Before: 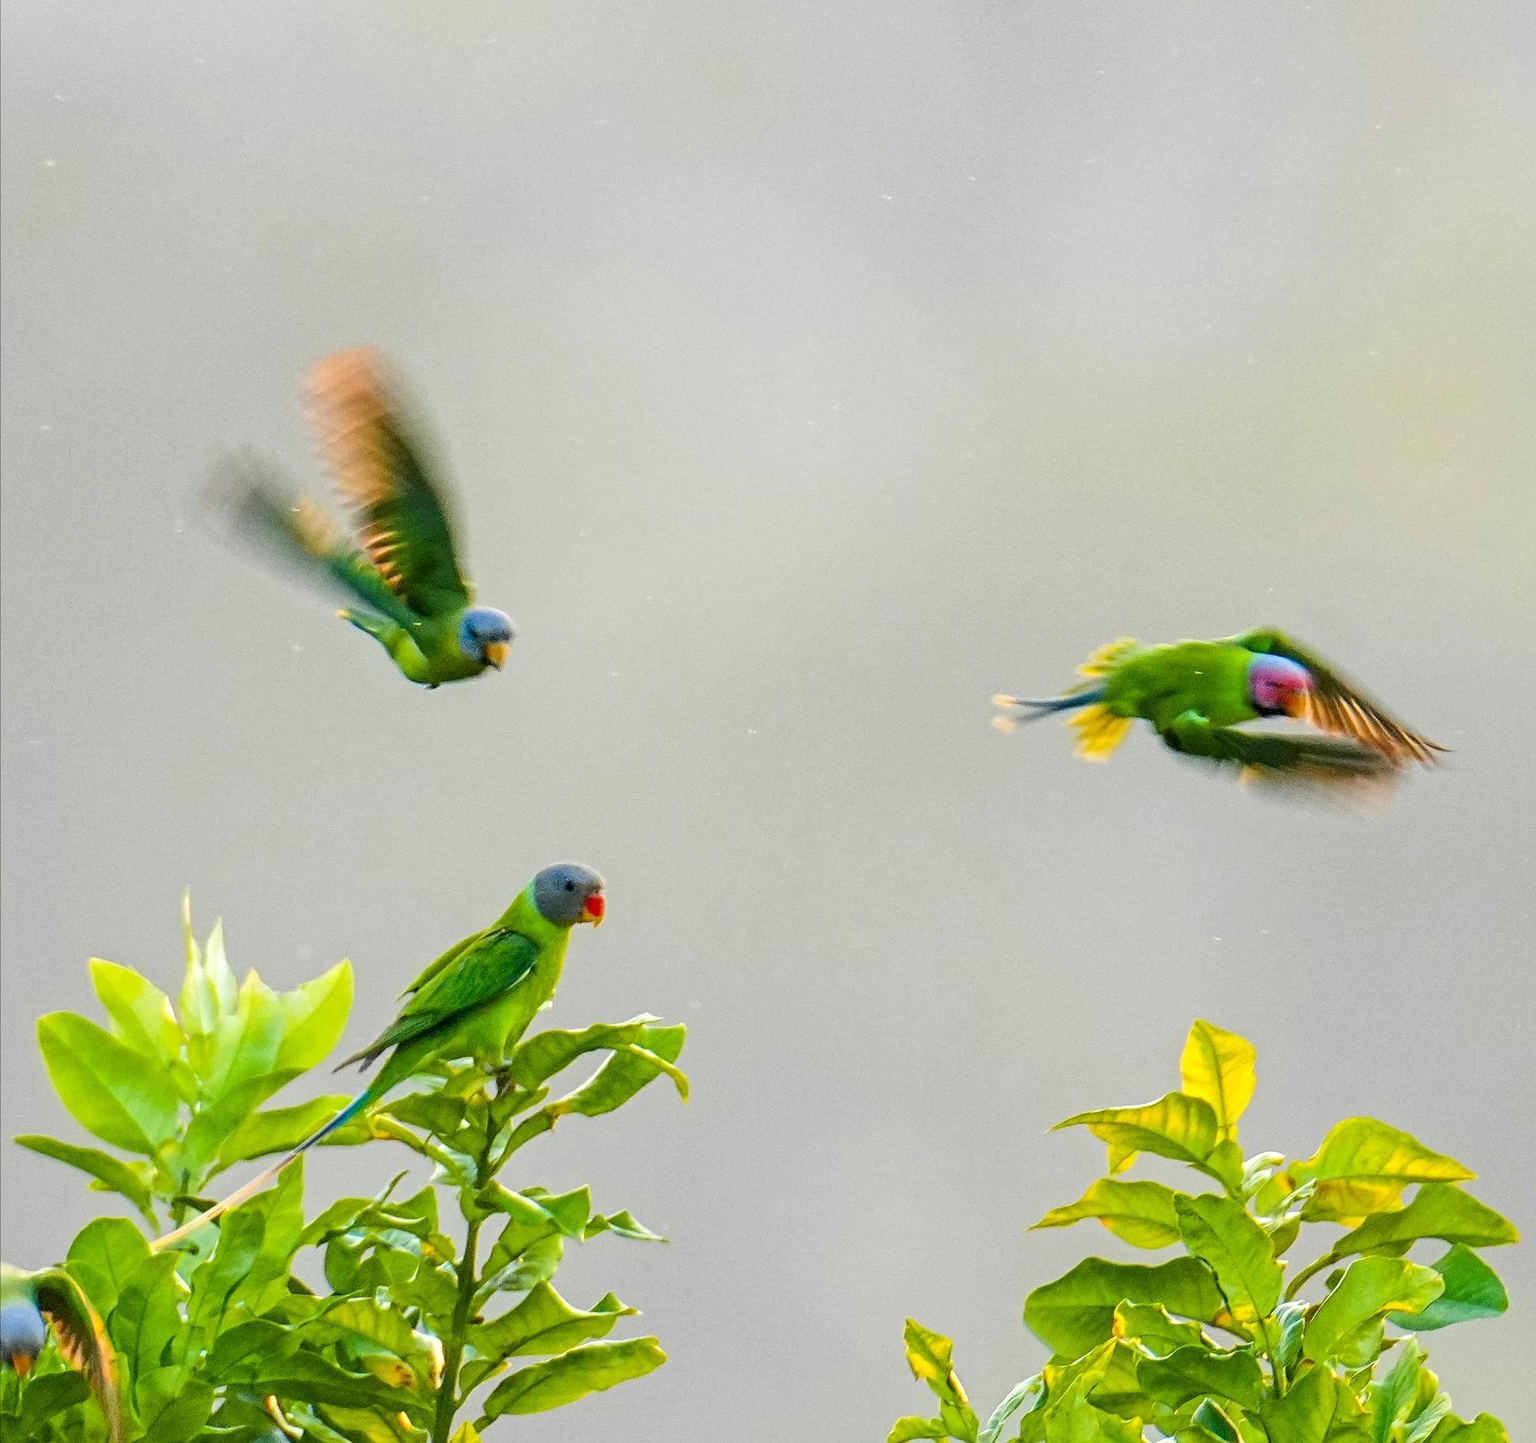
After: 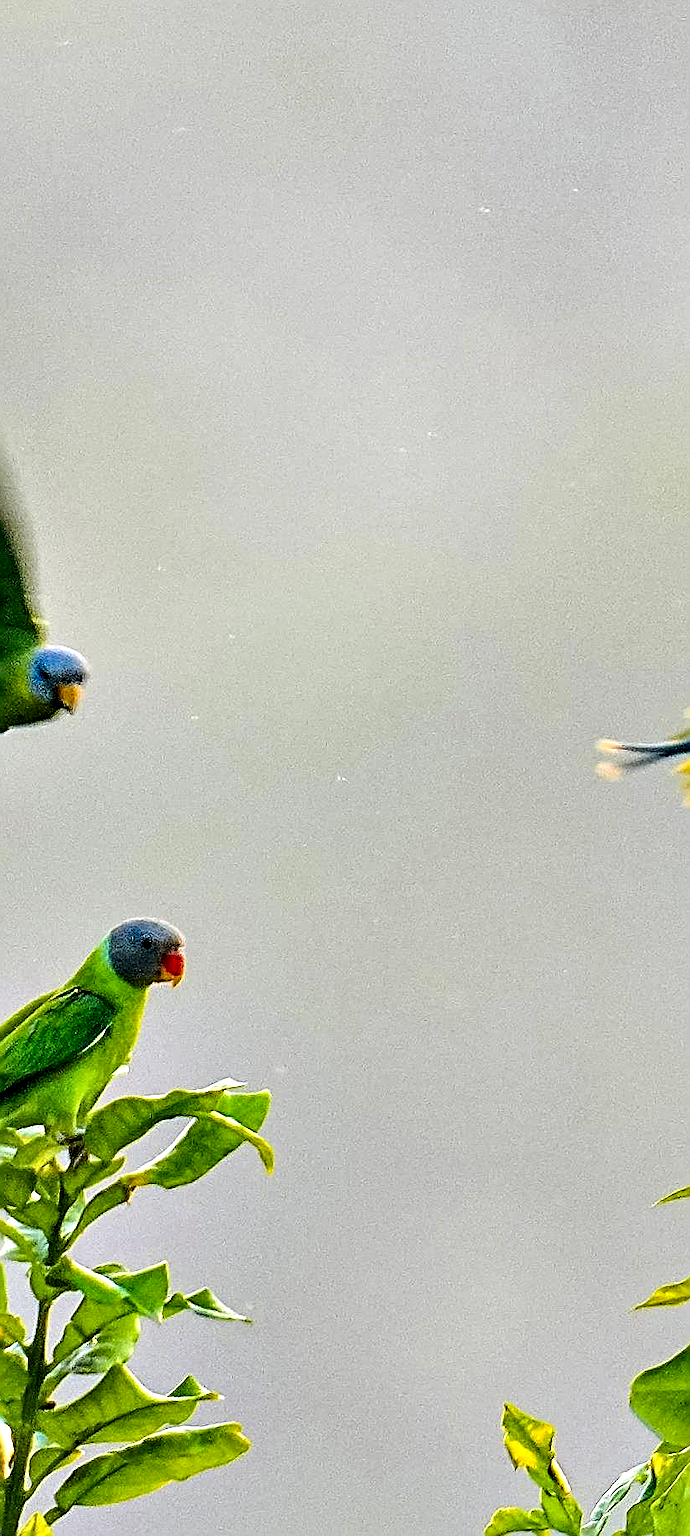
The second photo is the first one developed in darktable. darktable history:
sharpen: radius 1.738, amount 1.308
contrast equalizer: y [[0.6 ×6], [0.55 ×6], [0 ×6], [0 ×6], [0 ×6]]
crop: left 28.143%, right 29.541%
